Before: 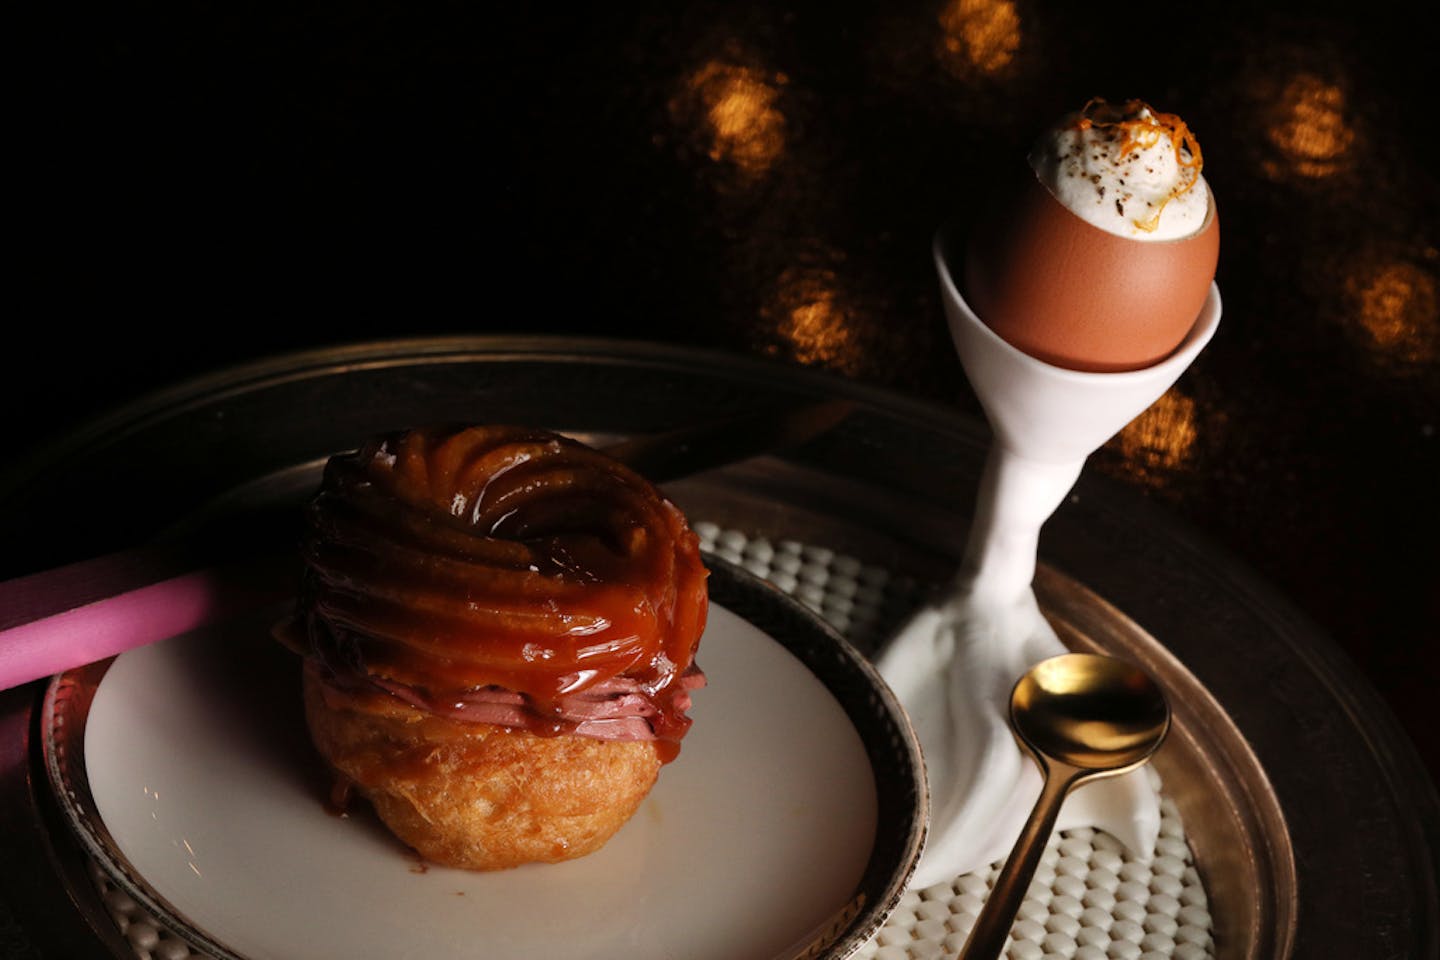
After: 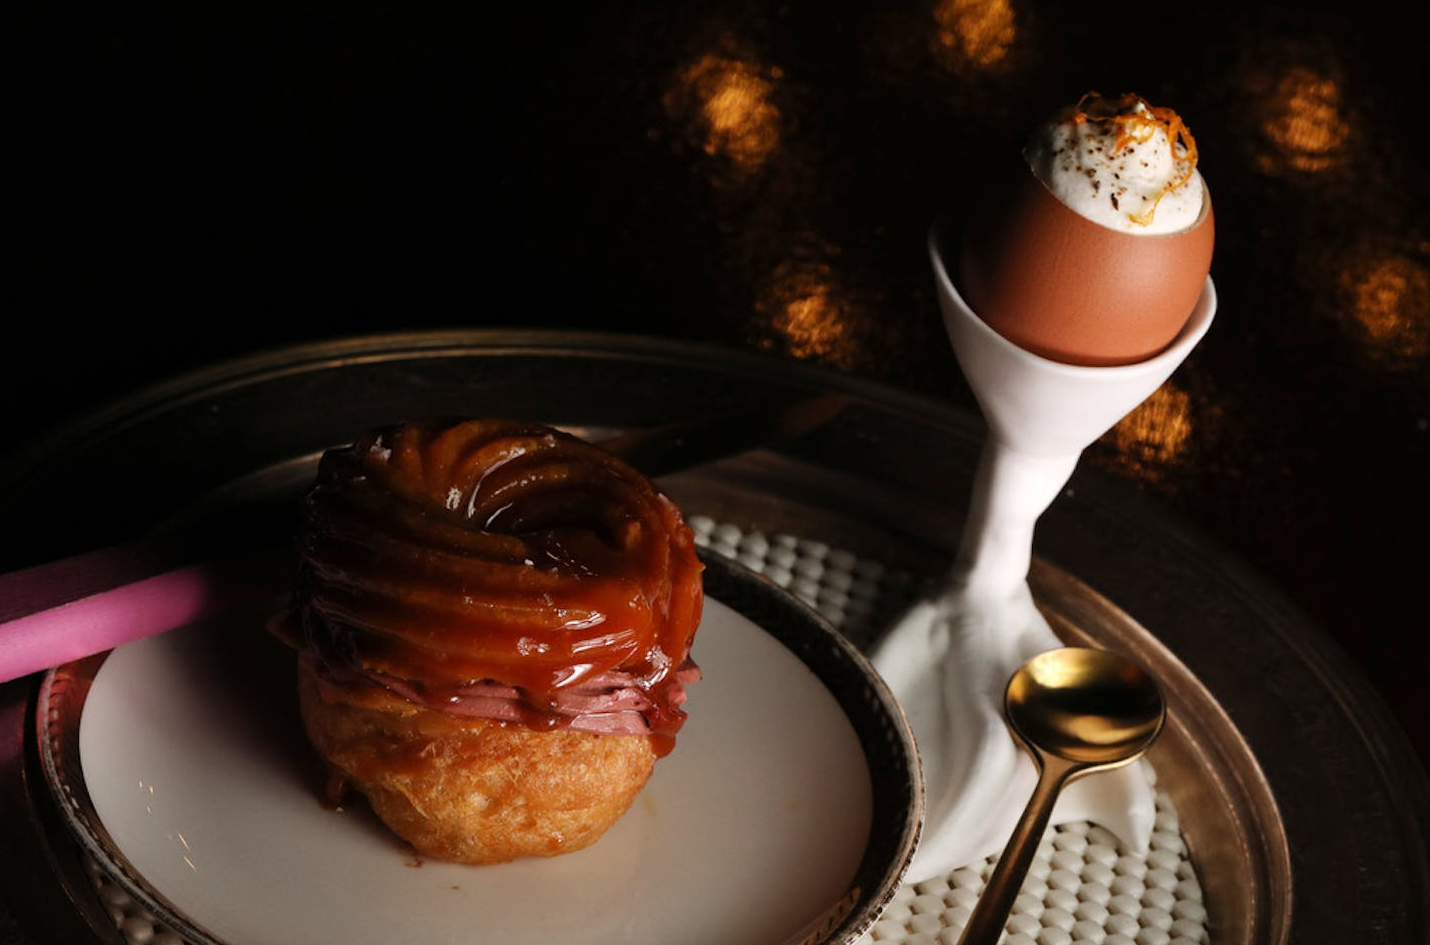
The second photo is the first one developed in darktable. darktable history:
crop: left 0.413%, top 0.714%, right 0.224%, bottom 0.774%
